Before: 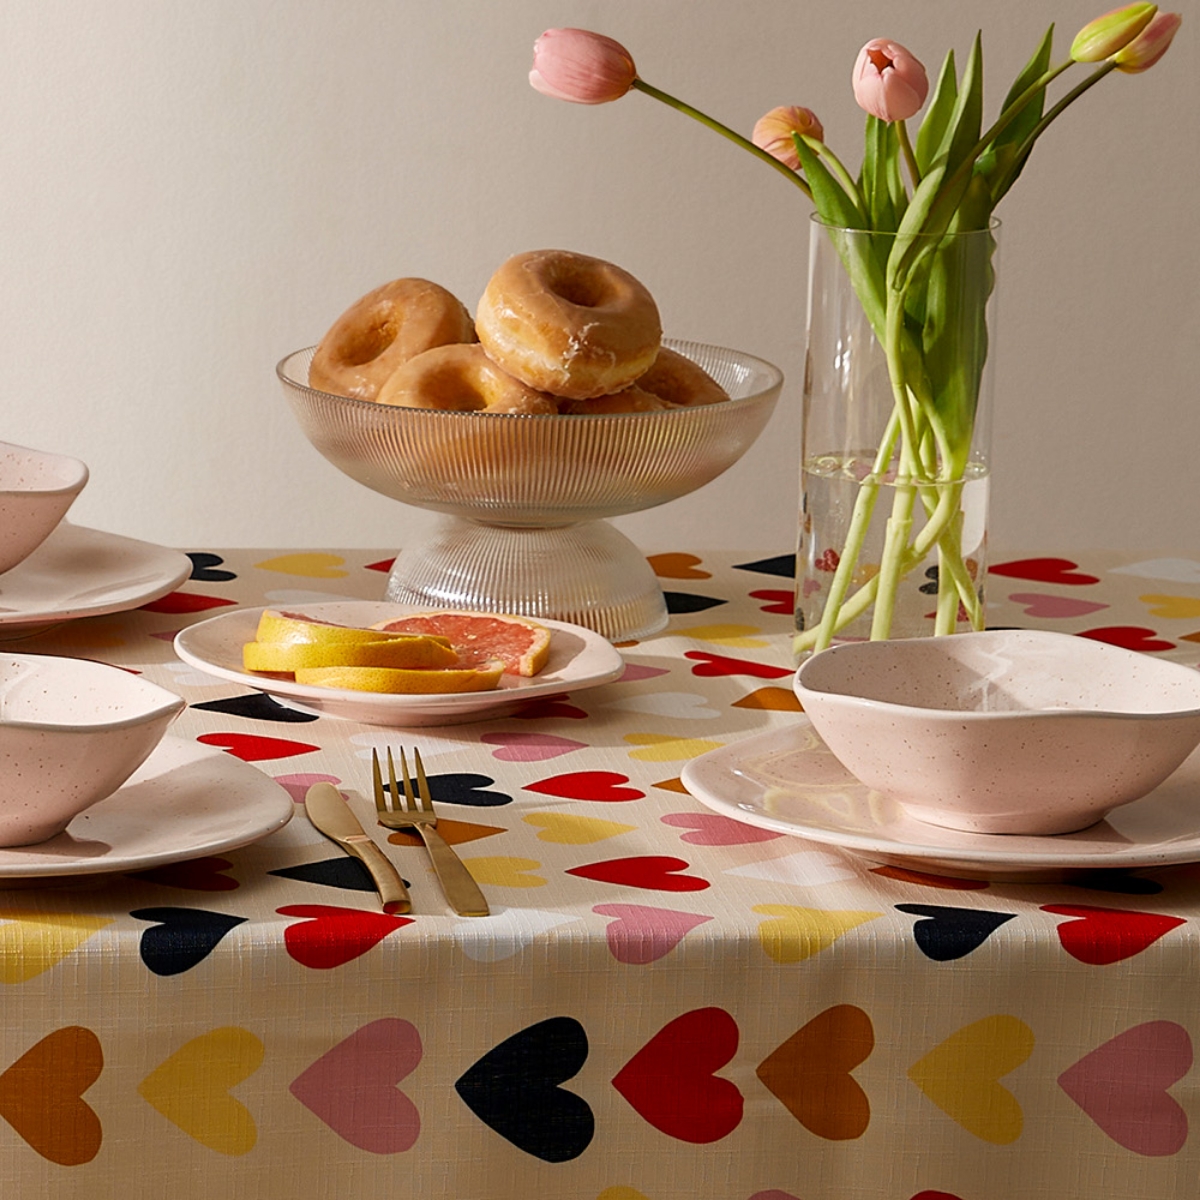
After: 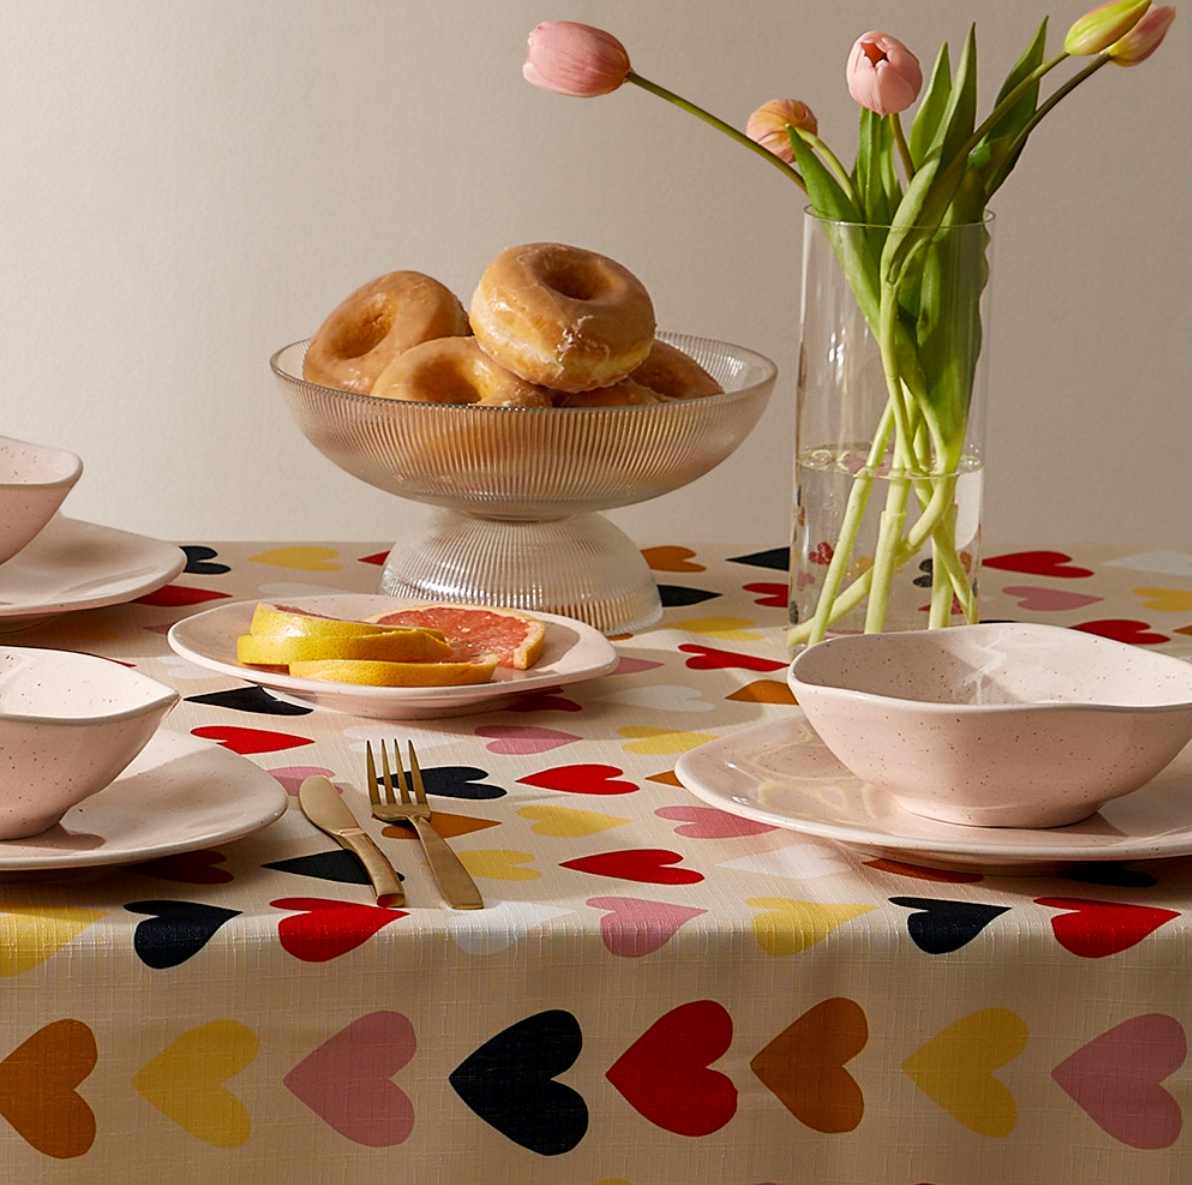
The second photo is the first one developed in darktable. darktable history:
crop: left 0.503%, top 0.619%, right 0.134%, bottom 0.59%
